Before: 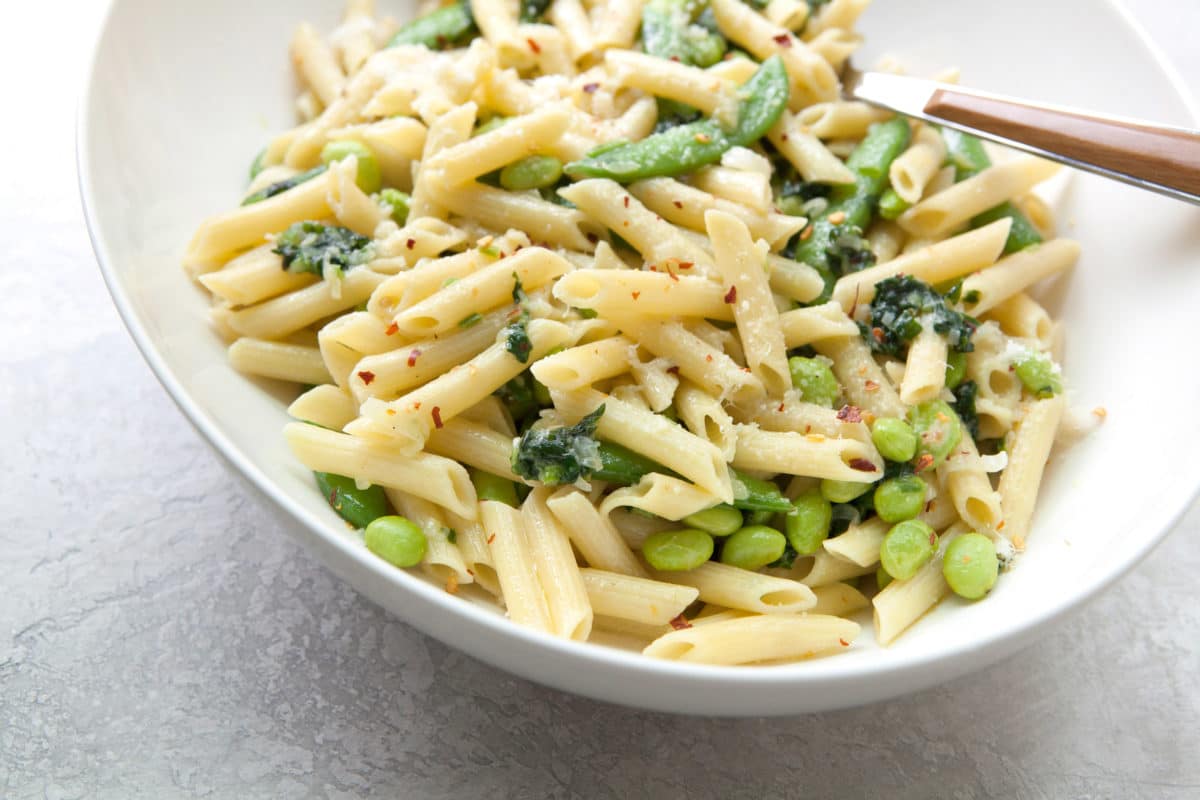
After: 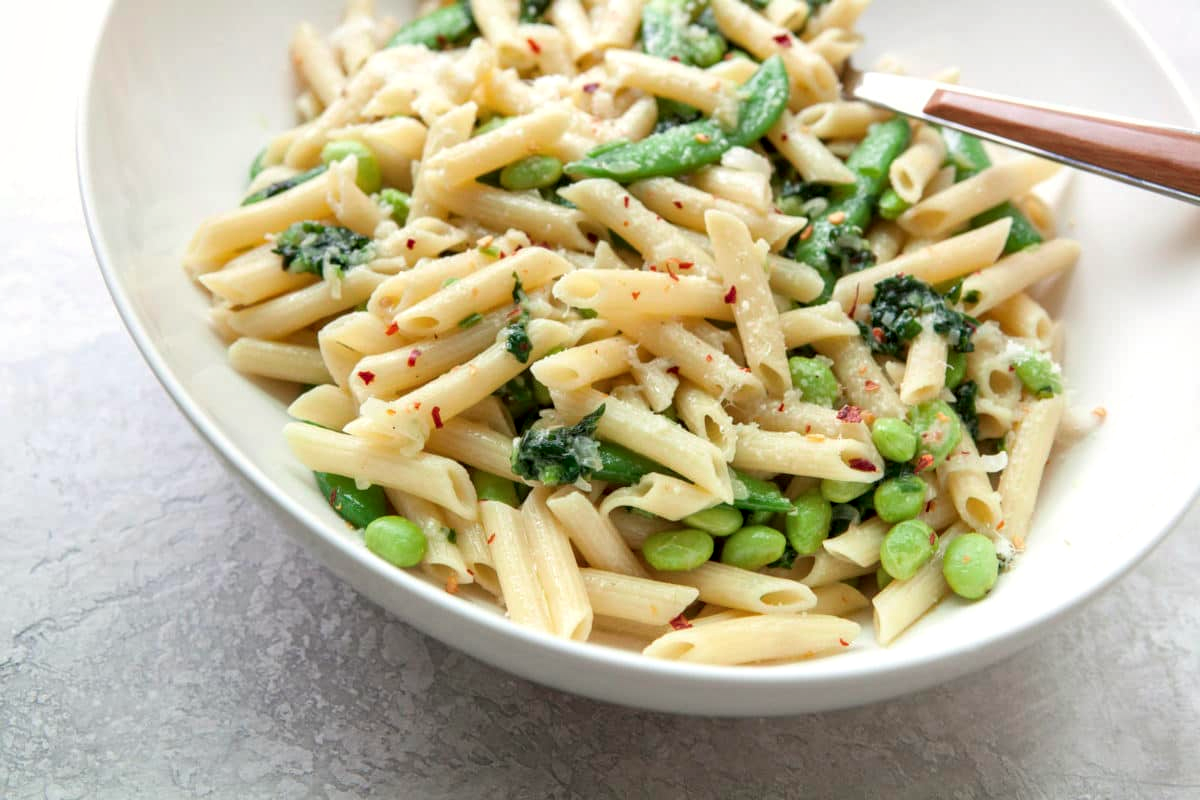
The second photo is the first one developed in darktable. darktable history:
local contrast: detail 130%
tone curve: curves: ch0 [(0, 0) (0.059, 0.027) (0.162, 0.125) (0.304, 0.279) (0.547, 0.532) (0.828, 0.815) (1, 0.983)]; ch1 [(0, 0) (0.23, 0.166) (0.34, 0.298) (0.371, 0.334) (0.435, 0.413) (0.477, 0.469) (0.499, 0.498) (0.529, 0.544) (0.559, 0.587) (0.743, 0.798) (1, 1)]; ch2 [(0, 0) (0.431, 0.414) (0.498, 0.503) (0.524, 0.531) (0.568, 0.567) (0.6, 0.597) (0.643, 0.631) (0.74, 0.721) (1, 1)], color space Lab, independent channels, preserve colors none
